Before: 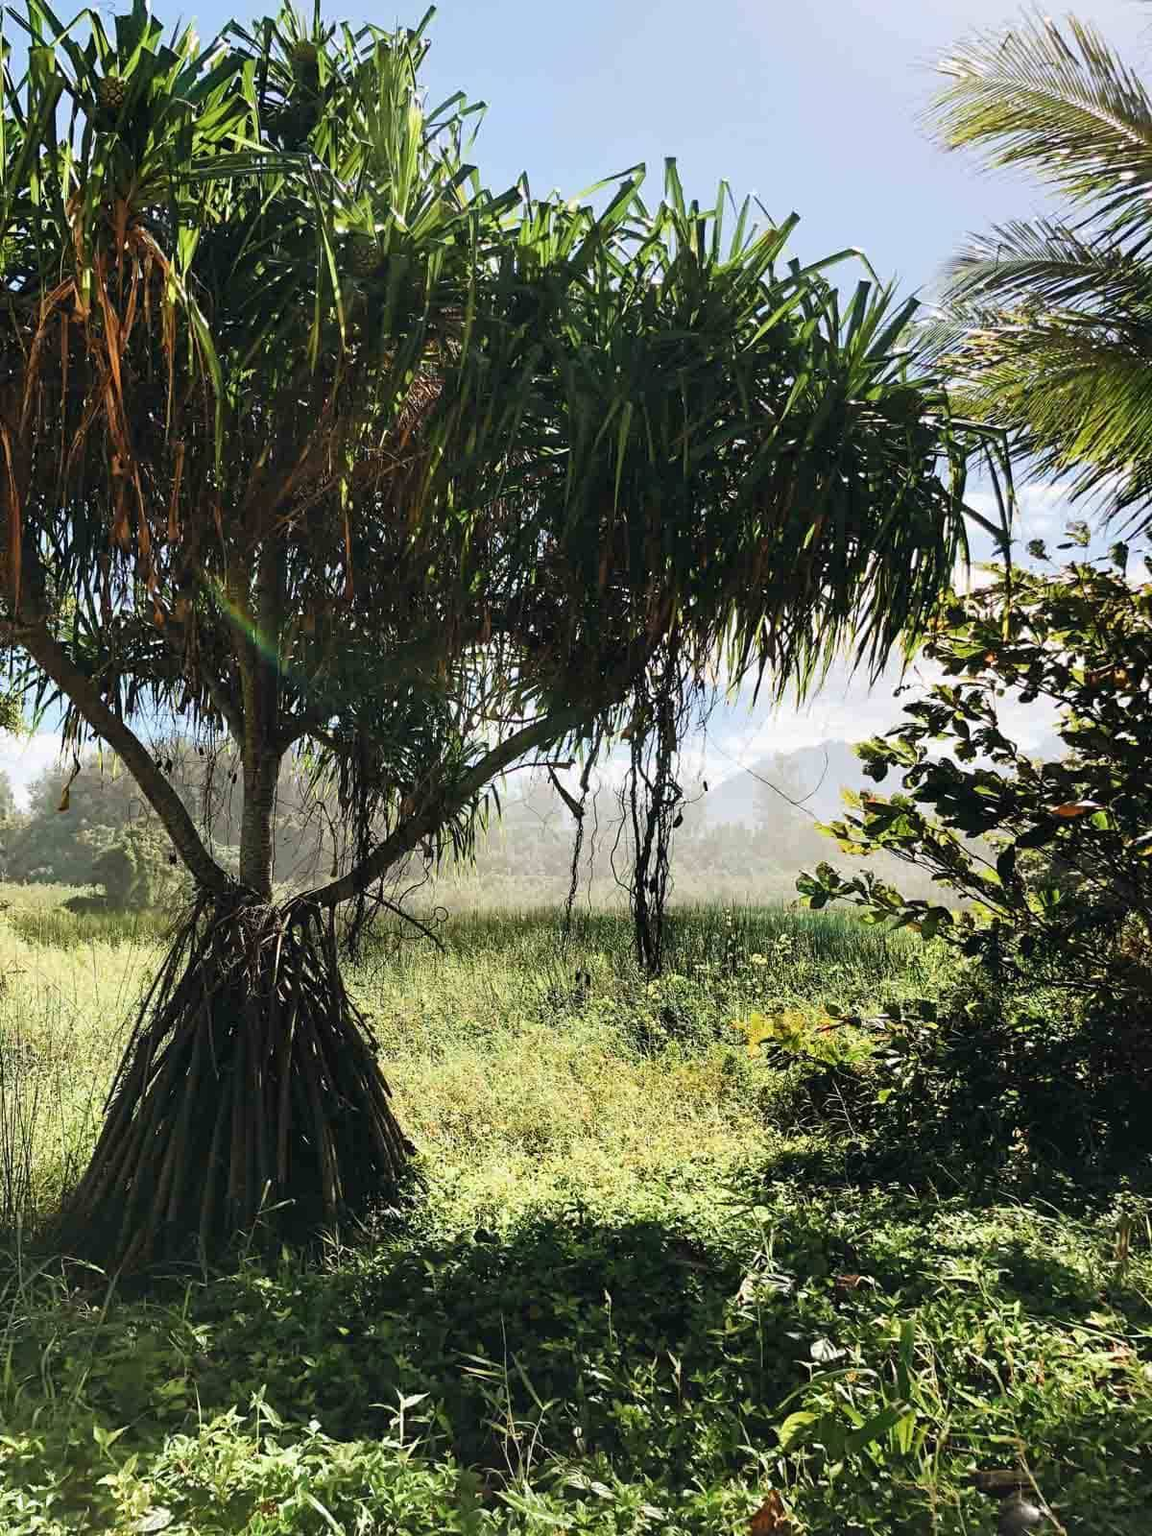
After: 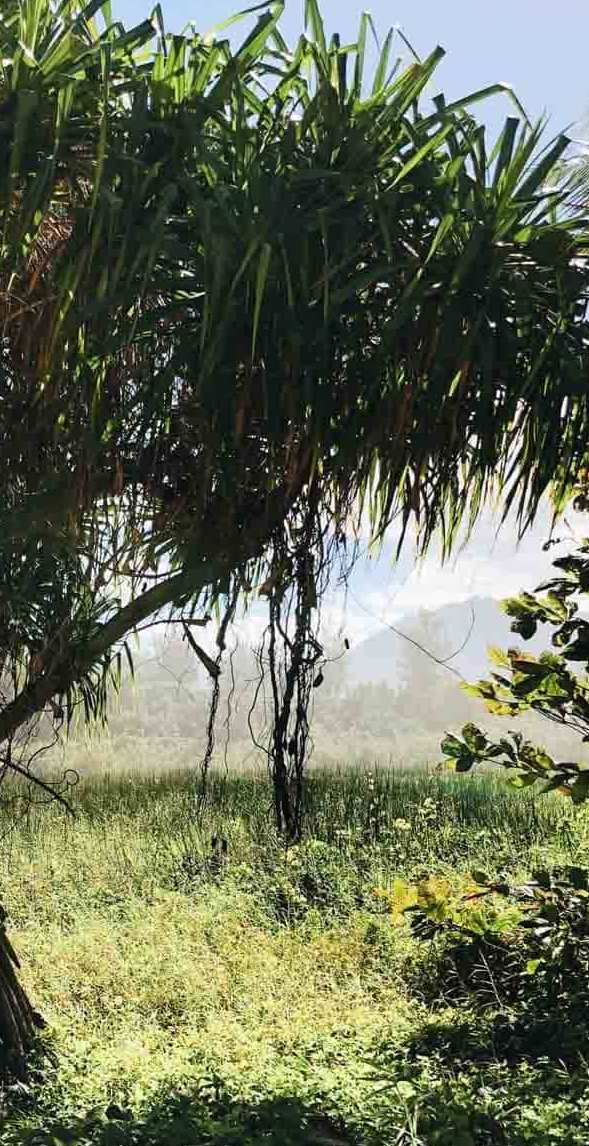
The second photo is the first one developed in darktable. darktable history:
crop: left 32.364%, top 10.981%, right 18.486%, bottom 17.379%
